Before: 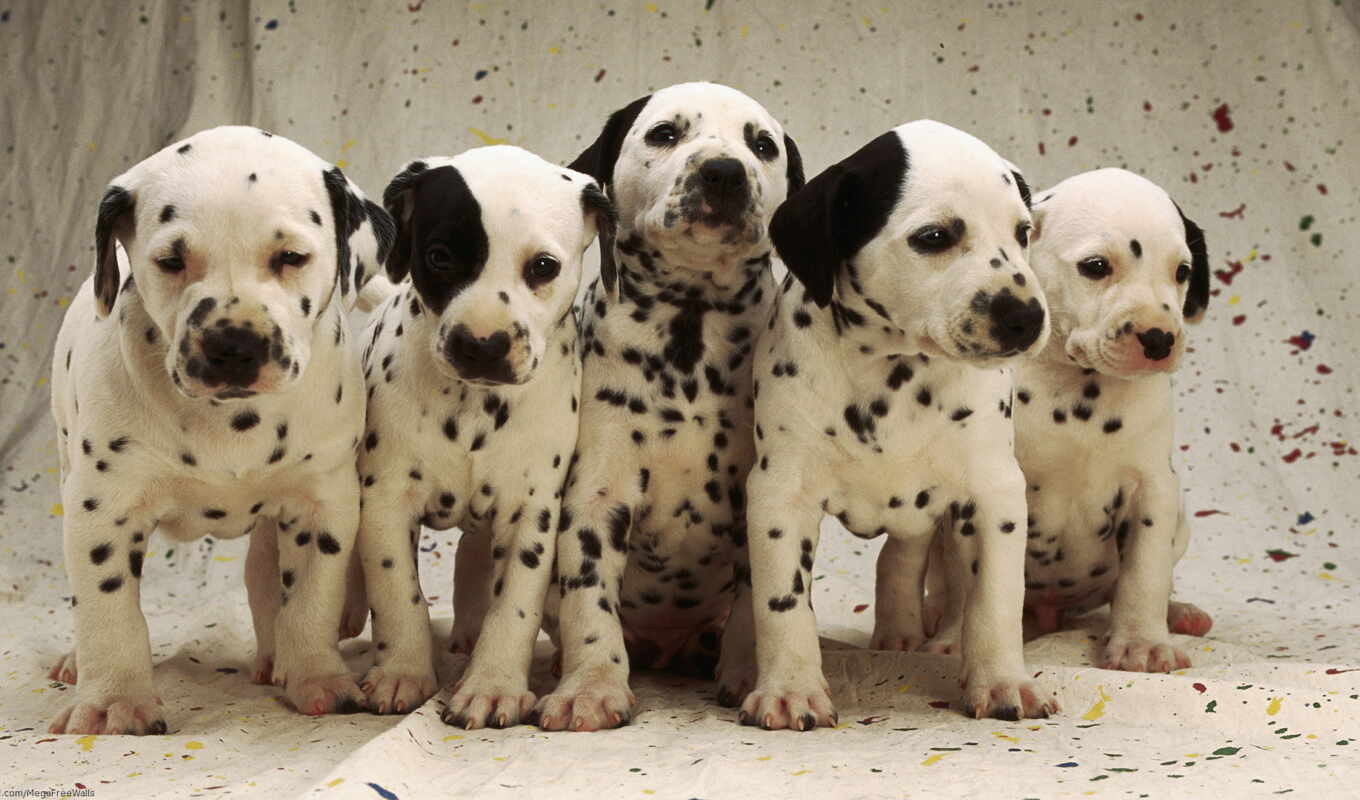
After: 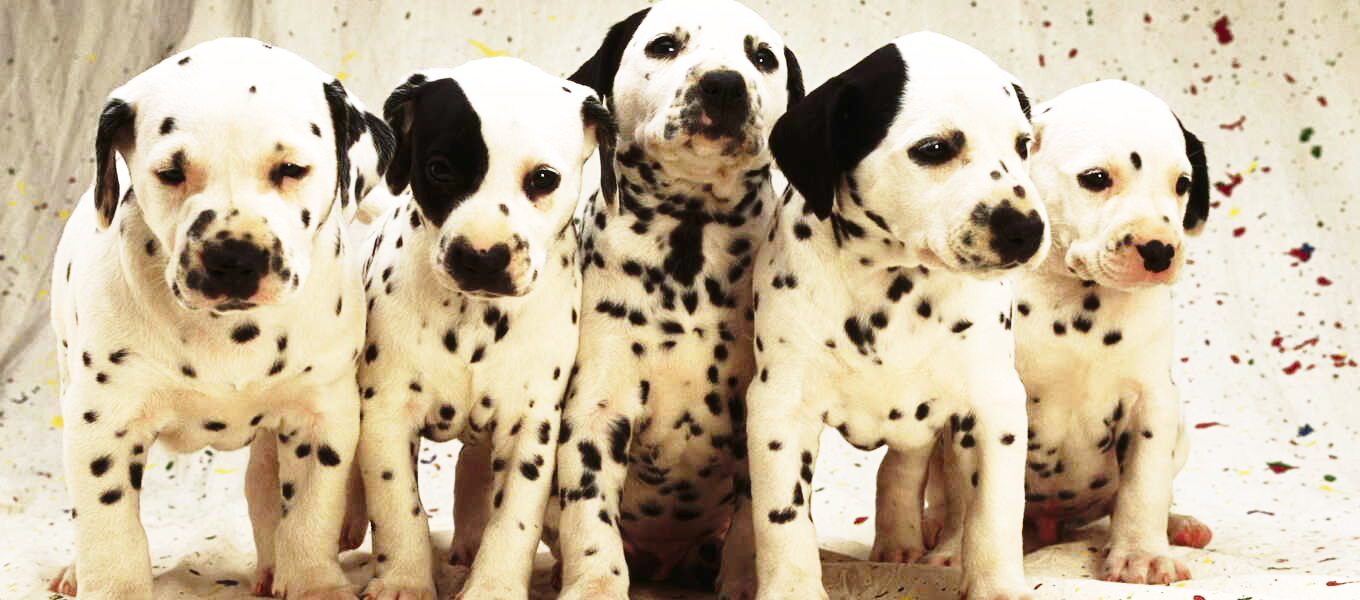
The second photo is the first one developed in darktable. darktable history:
crop: top 11.038%, bottom 13.962%
base curve: curves: ch0 [(0, 0) (0.026, 0.03) (0.109, 0.232) (0.351, 0.748) (0.669, 0.968) (1, 1)], preserve colors none
